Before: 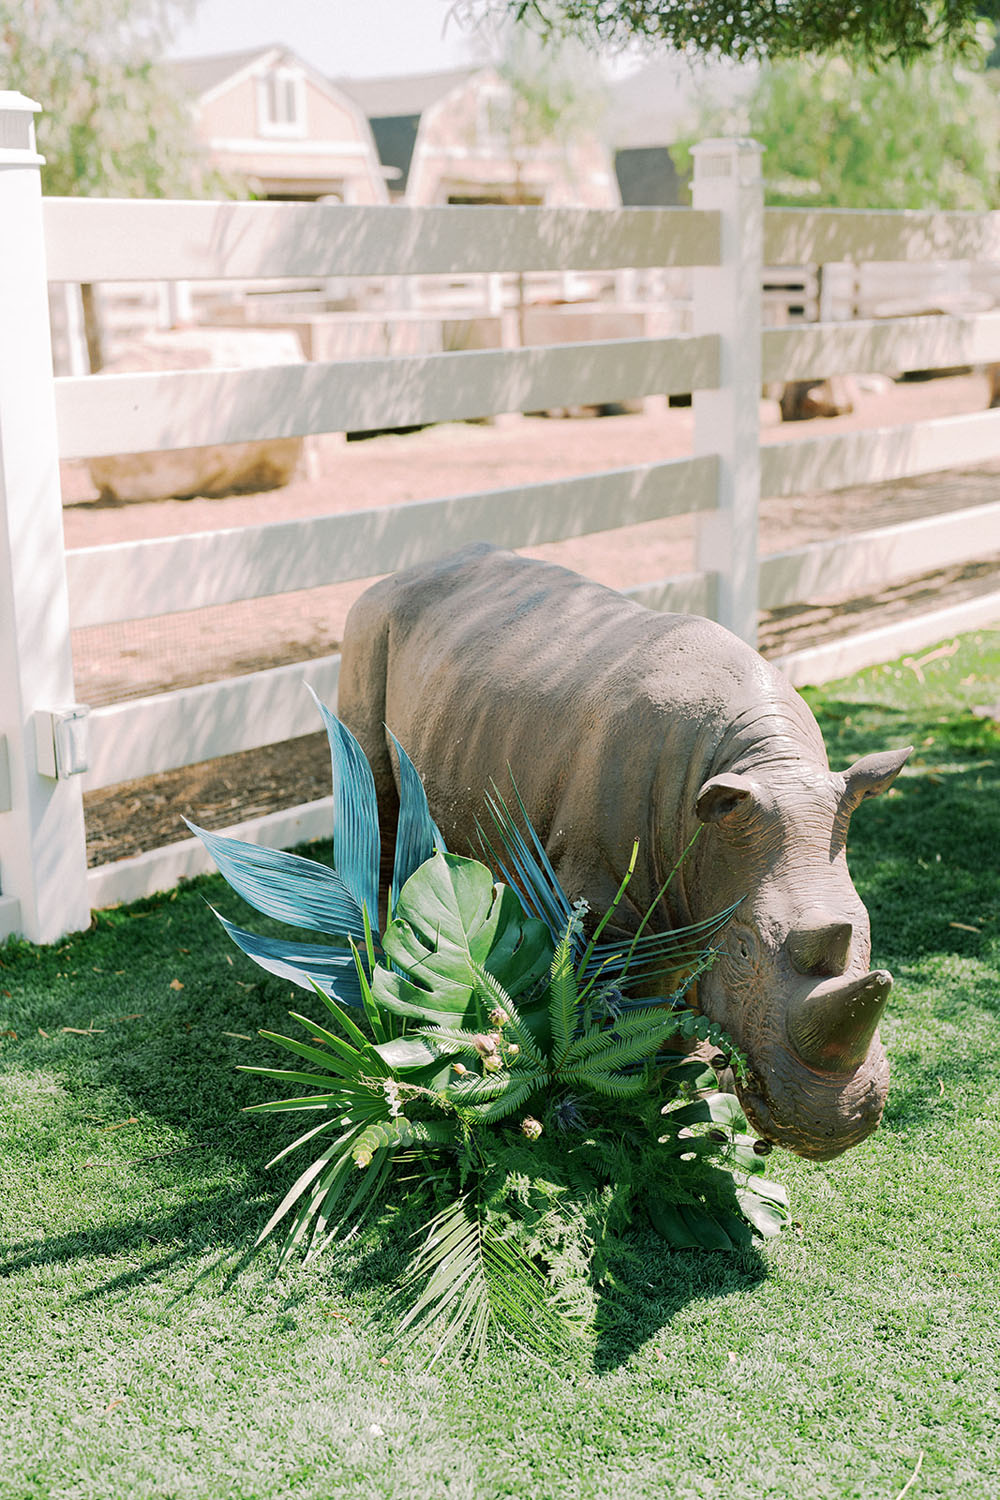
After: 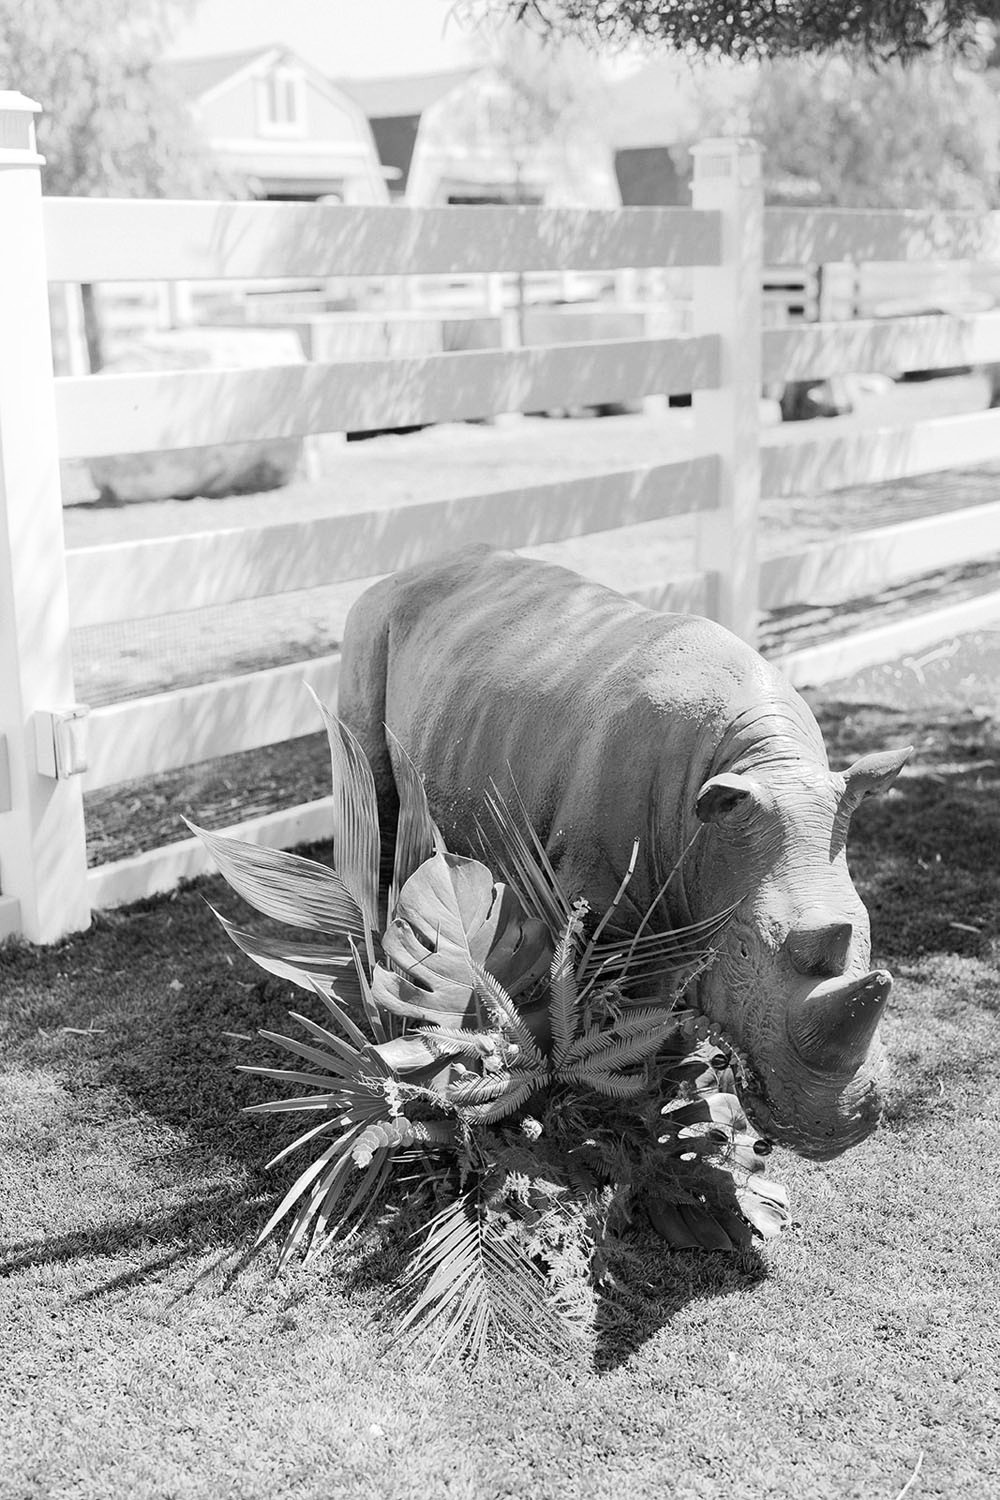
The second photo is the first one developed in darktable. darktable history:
exposure: exposure 0.02 EV, compensate highlight preservation false
tone curve: curves: ch0 [(0, 0) (0.003, 0.003) (0.011, 0.012) (0.025, 0.026) (0.044, 0.047) (0.069, 0.073) (0.1, 0.105) (0.136, 0.143) (0.177, 0.187) (0.224, 0.237) (0.277, 0.293) (0.335, 0.354) (0.399, 0.422) (0.468, 0.495) (0.543, 0.574) (0.623, 0.659) (0.709, 0.749) (0.801, 0.846) (0.898, 0.932) (1, 1)], preserve colors none
monochrome: on, module defaults
color balance rgb: perceptual saturation grading › global saturation 25%, global vibrance 20%
